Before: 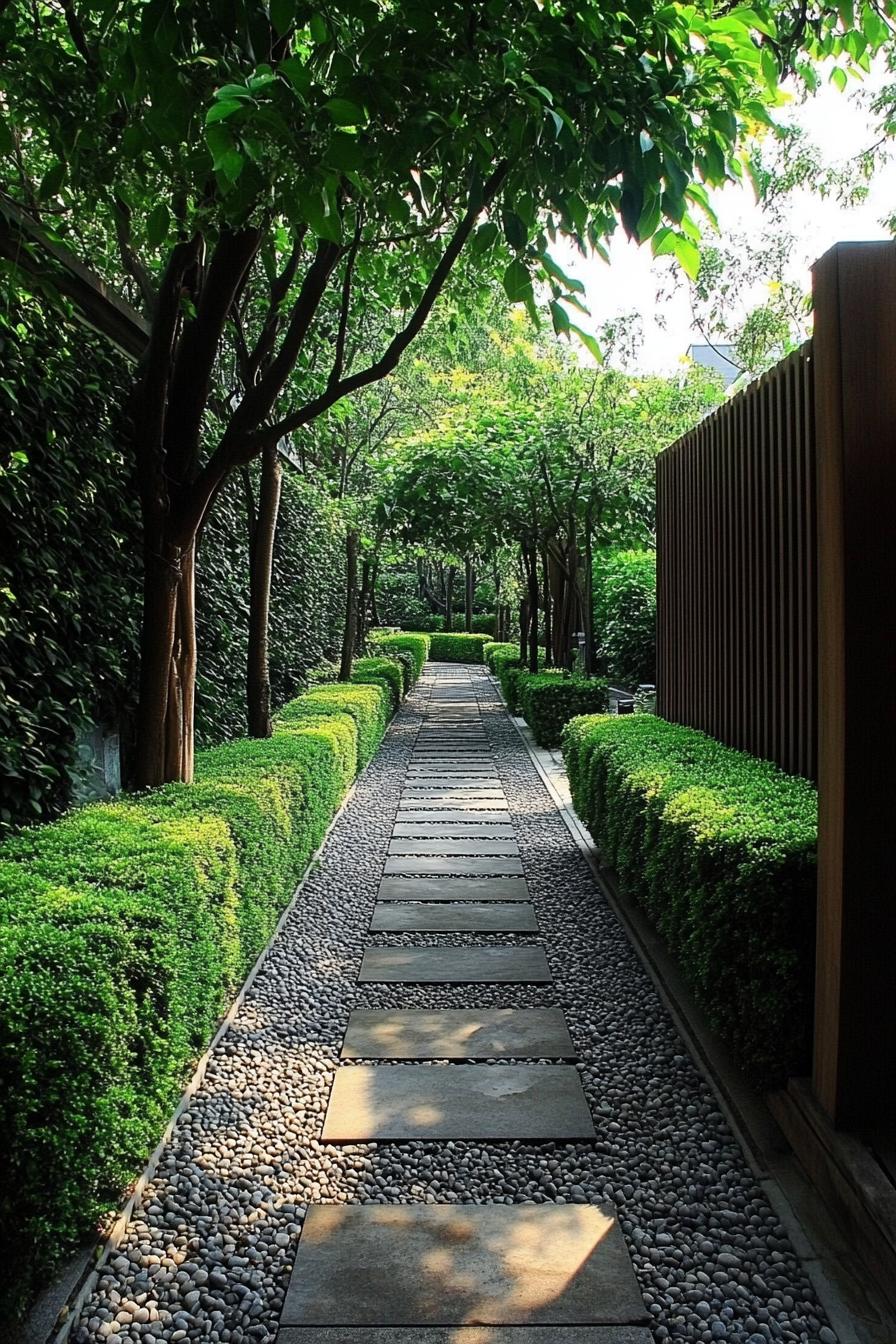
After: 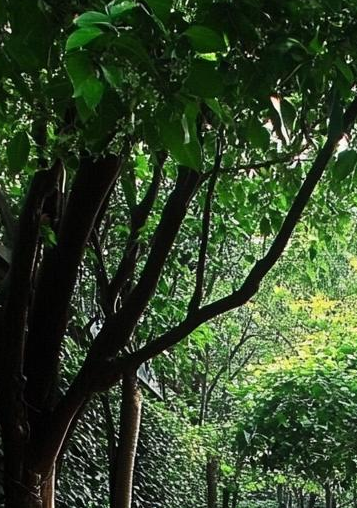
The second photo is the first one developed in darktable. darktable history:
crop: left 15.69%, top 5.438%, right 44.348%, bottom 56.723%
